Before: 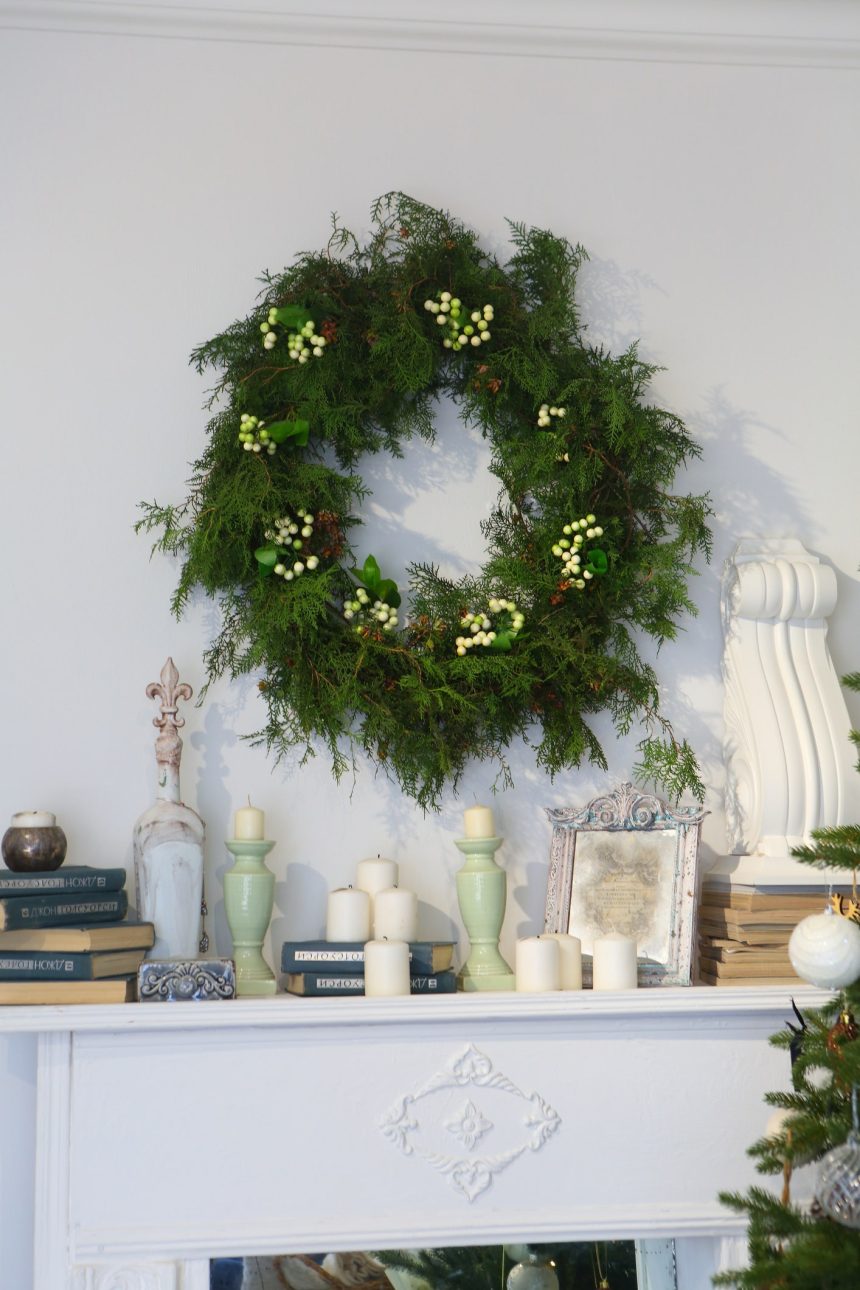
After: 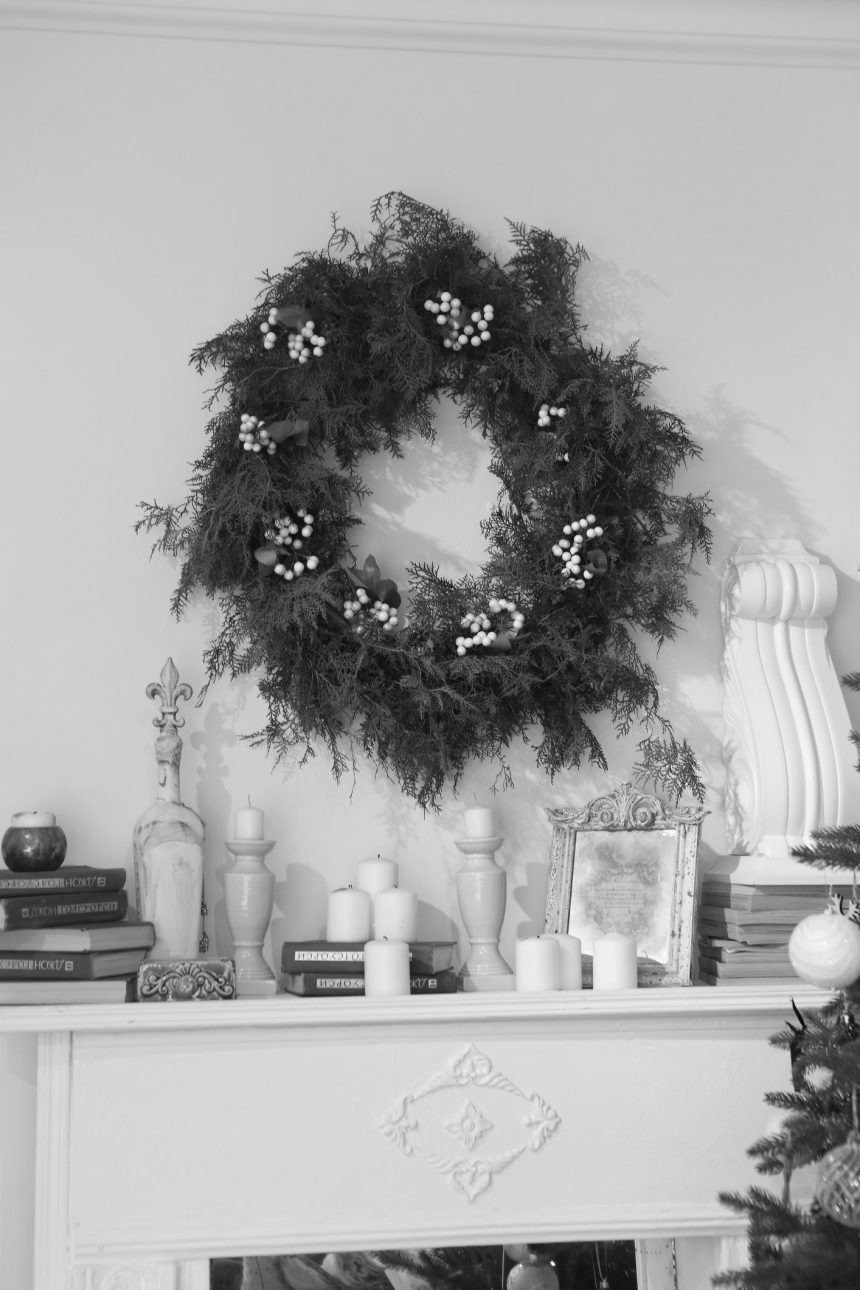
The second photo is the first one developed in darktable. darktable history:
color correction: highlights a* 1.12, highlights b* 24.26, shadows a* 15.58, shadows b* 24.26
monochrome: on, module defaults
